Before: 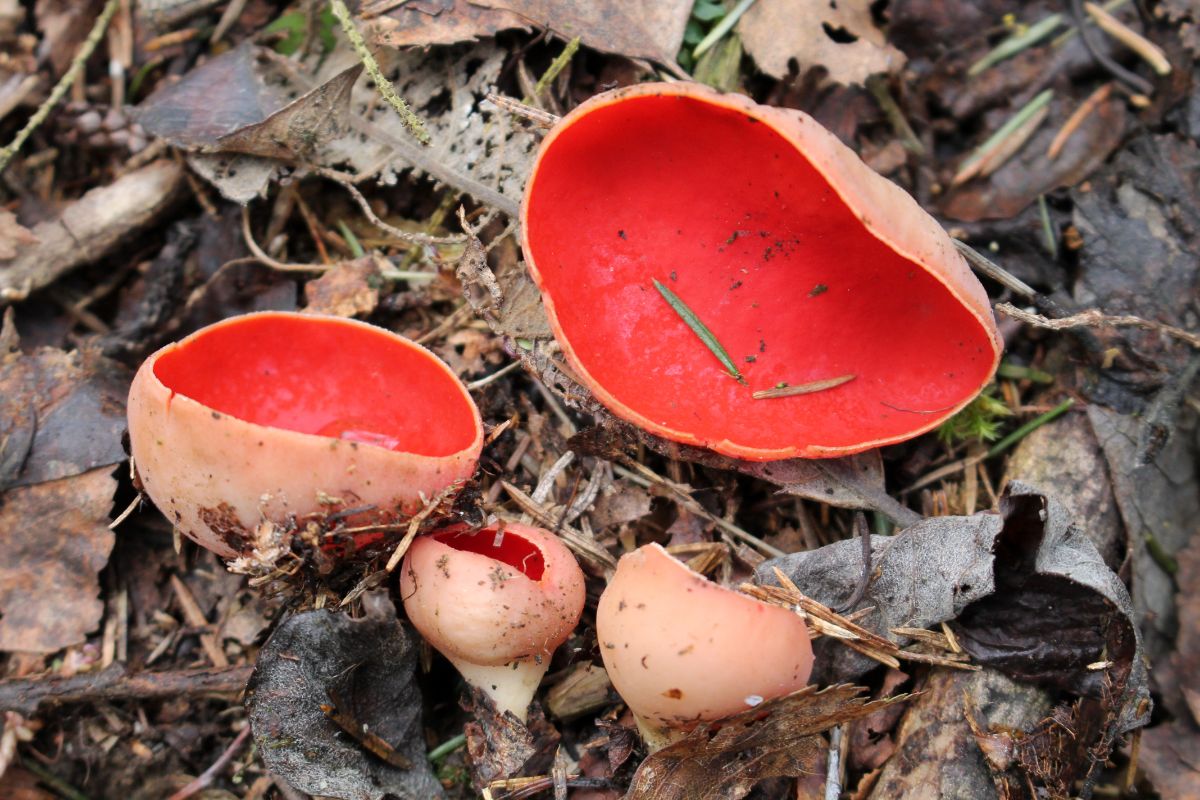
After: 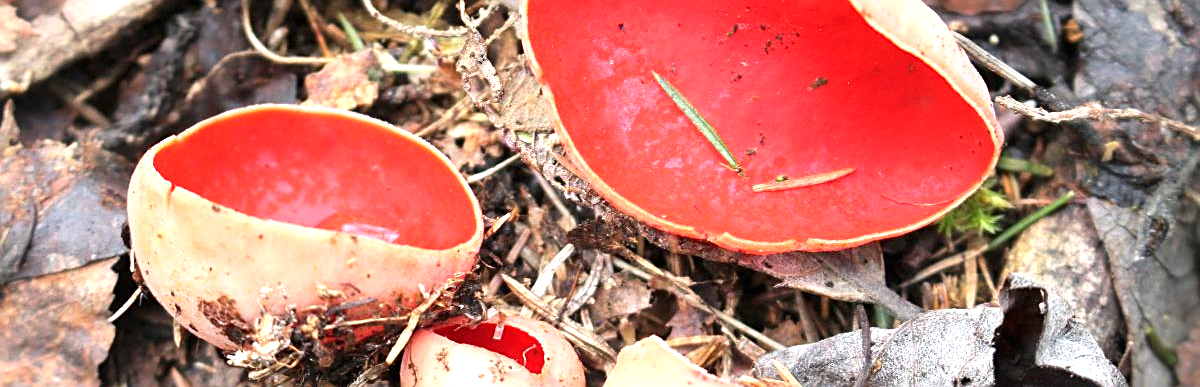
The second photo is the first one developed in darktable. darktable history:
crop and rotate: top 25.901%, bottom 25.662%
exposure: black level correction 0, exposure 1.095 EV, compensate exposure bias true, compensate highlight preservation false
sharpen: on, module defaults
